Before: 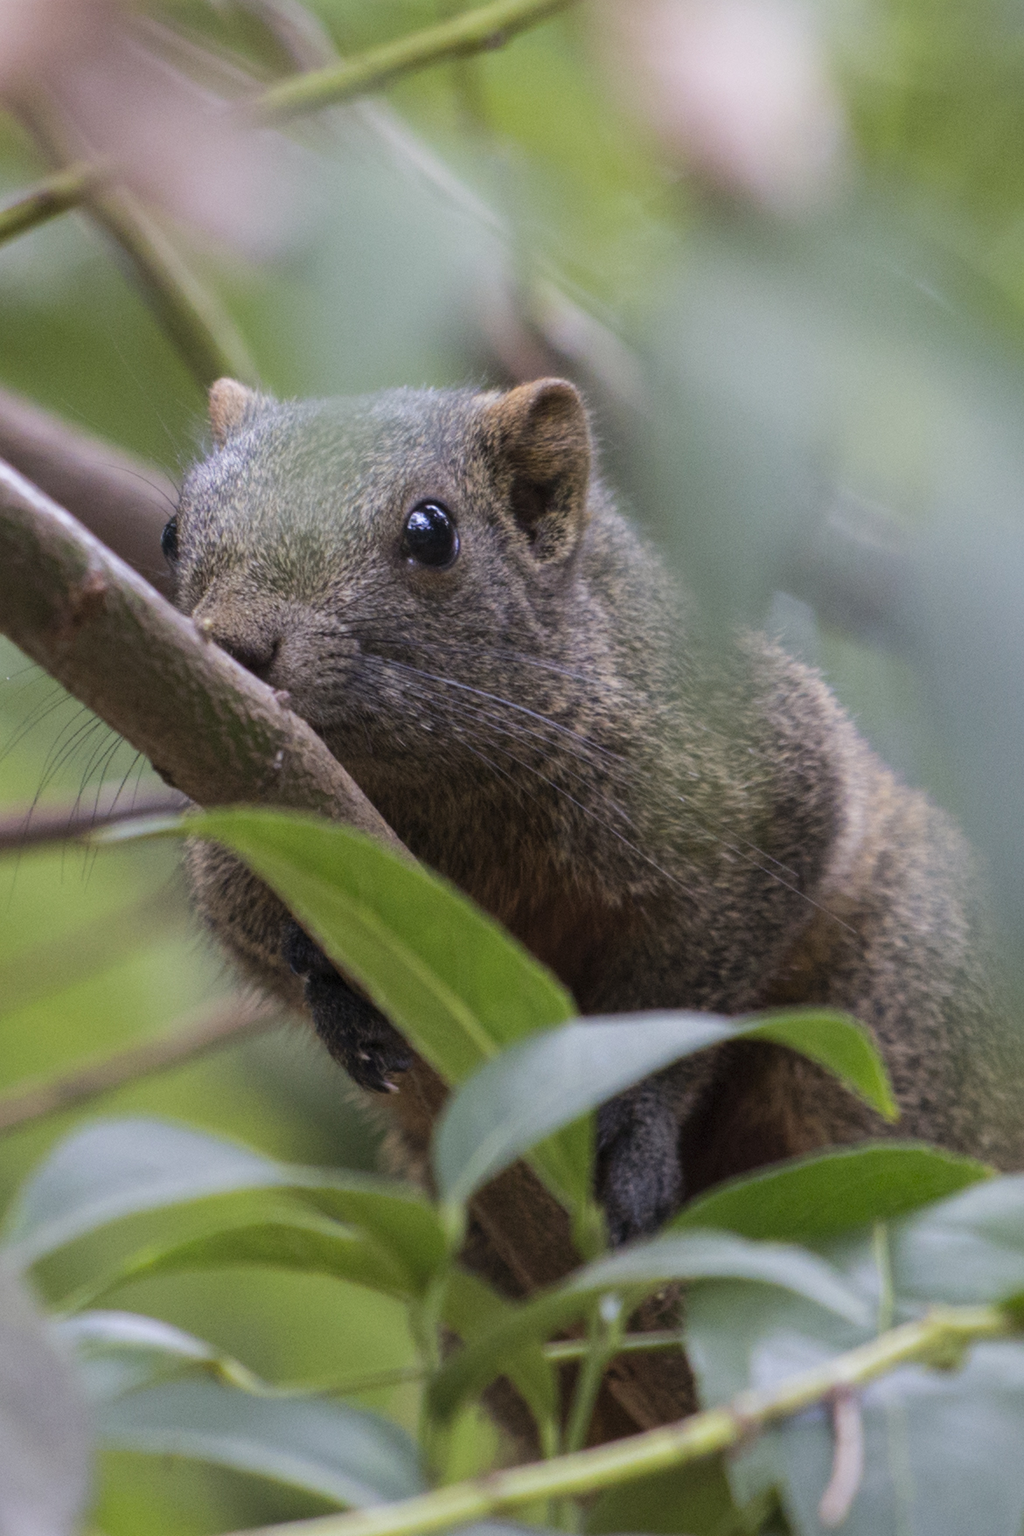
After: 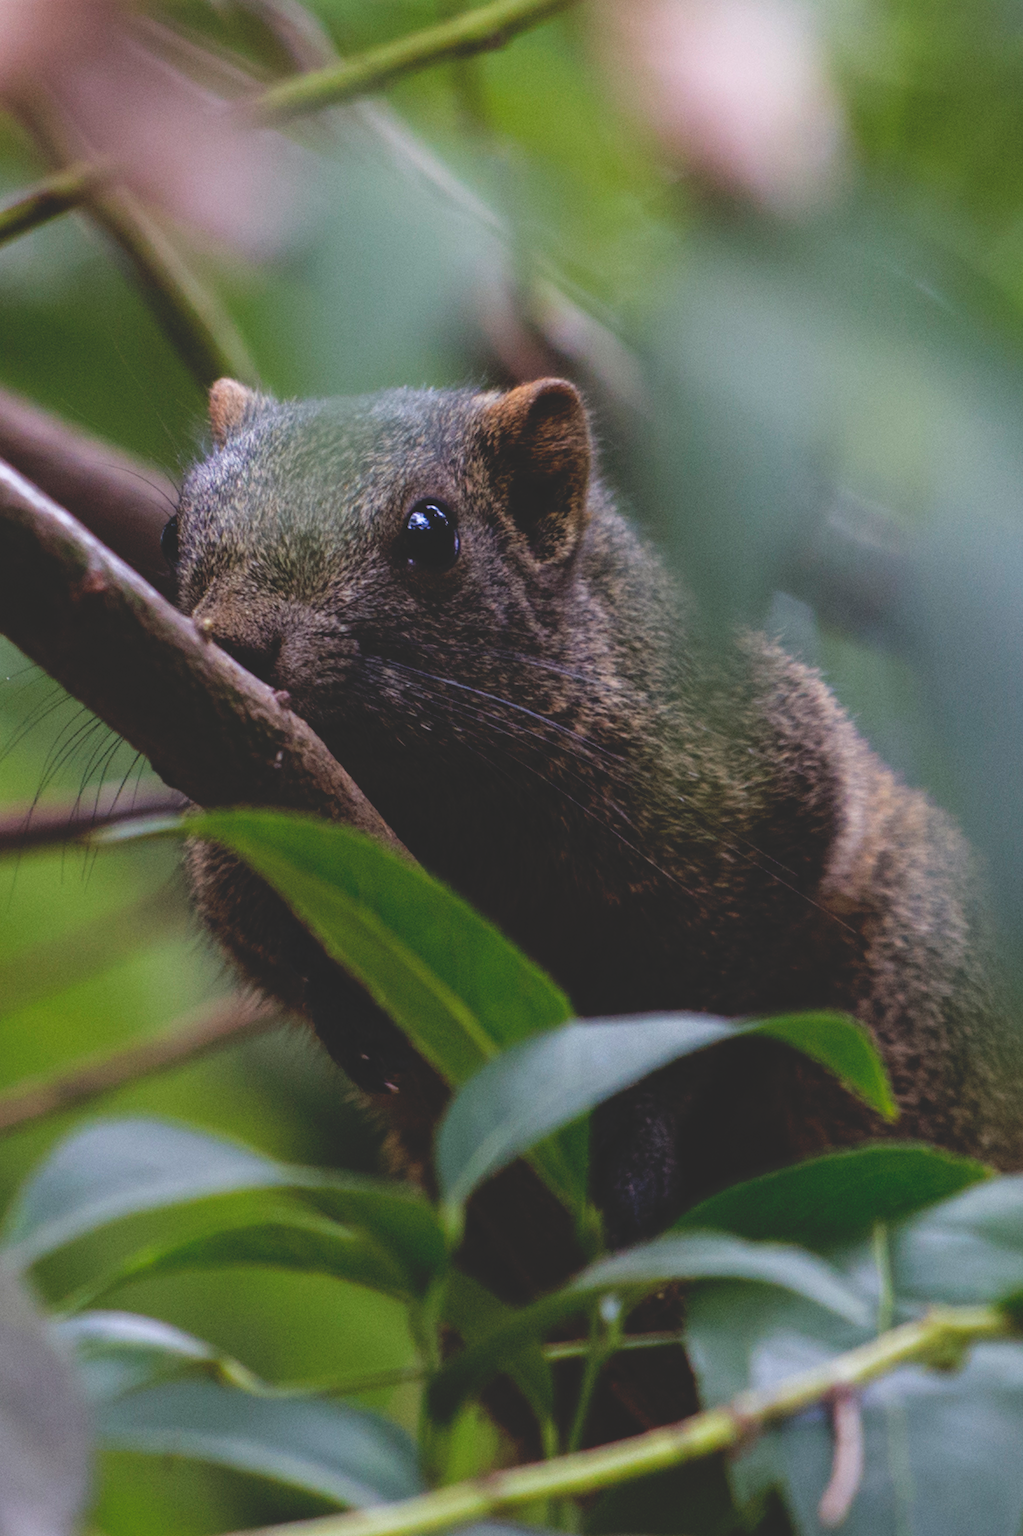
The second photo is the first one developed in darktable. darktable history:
shadows and highlights: shadows 0, highlights 40
base curve: curves: ch0 [(0, 0.02) (0.083, 0.036) (1, 1)], preserve colors none
